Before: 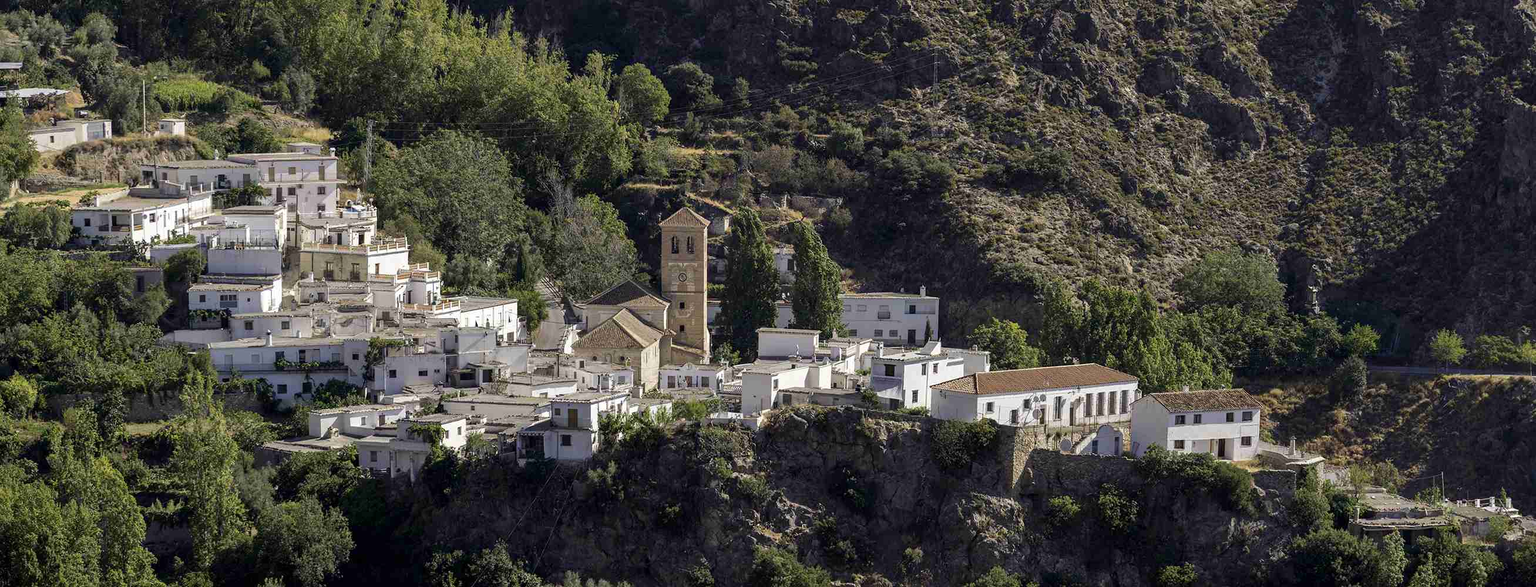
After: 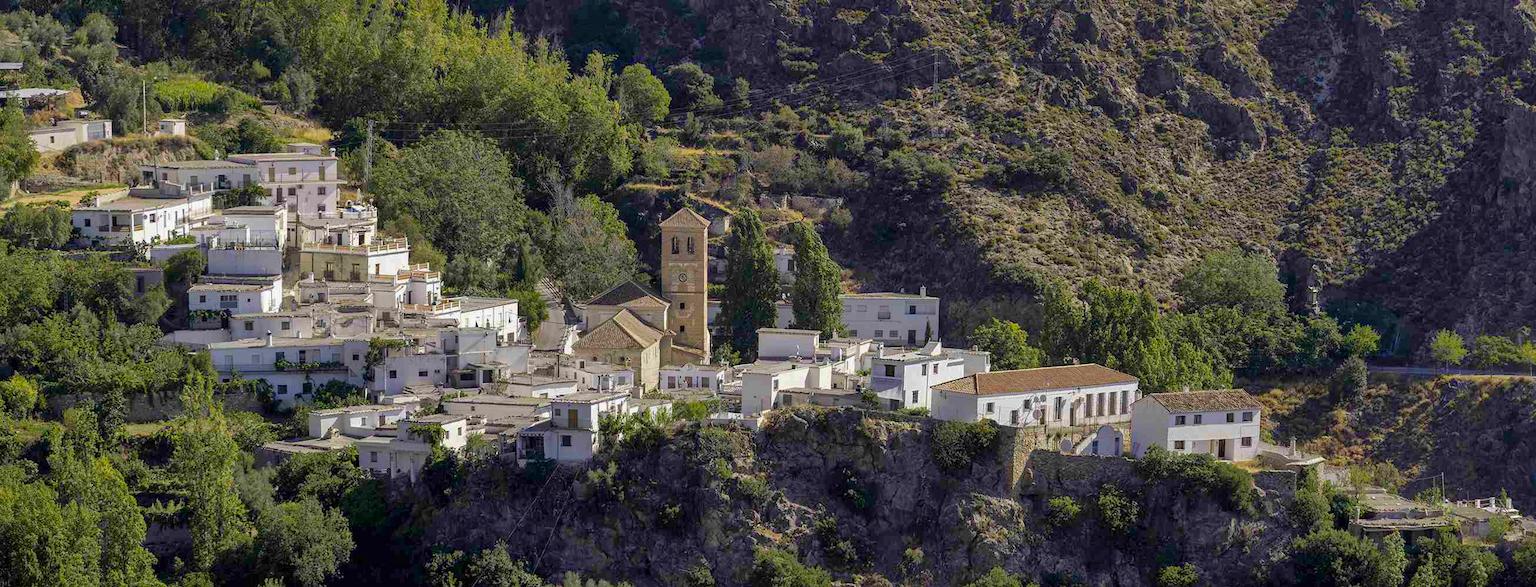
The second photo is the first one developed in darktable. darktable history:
exposure: exposure -0.05 EV
shadows and highlights: on, module defaults
color balance rgb: perceptual saturation grading › global saturation 20%, global vibrance 20%
